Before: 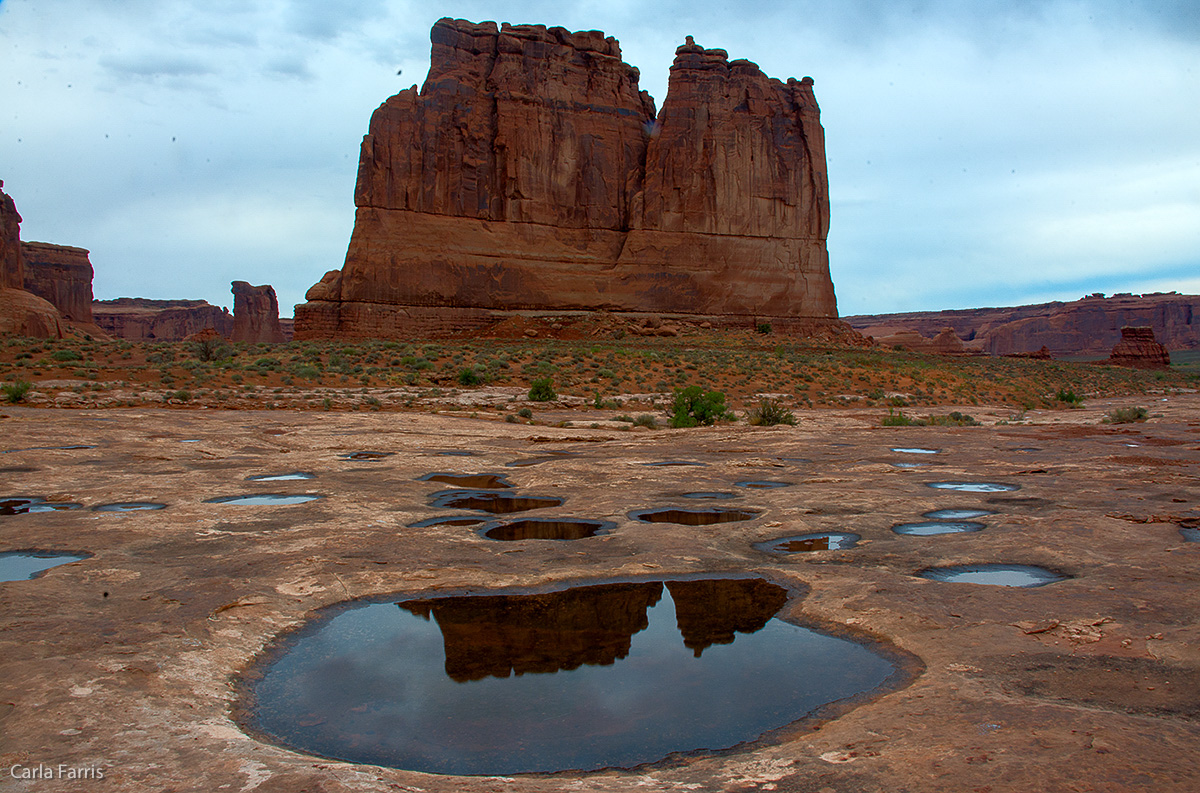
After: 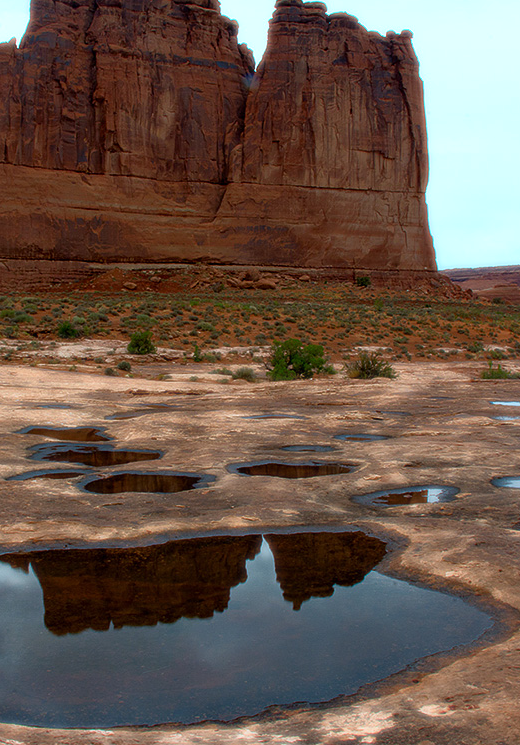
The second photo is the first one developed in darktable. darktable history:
crop: left 33.452%, top 6.025%, right 23.155%
bloom: size 0%, threshold 54.82%, strength 8.31%
